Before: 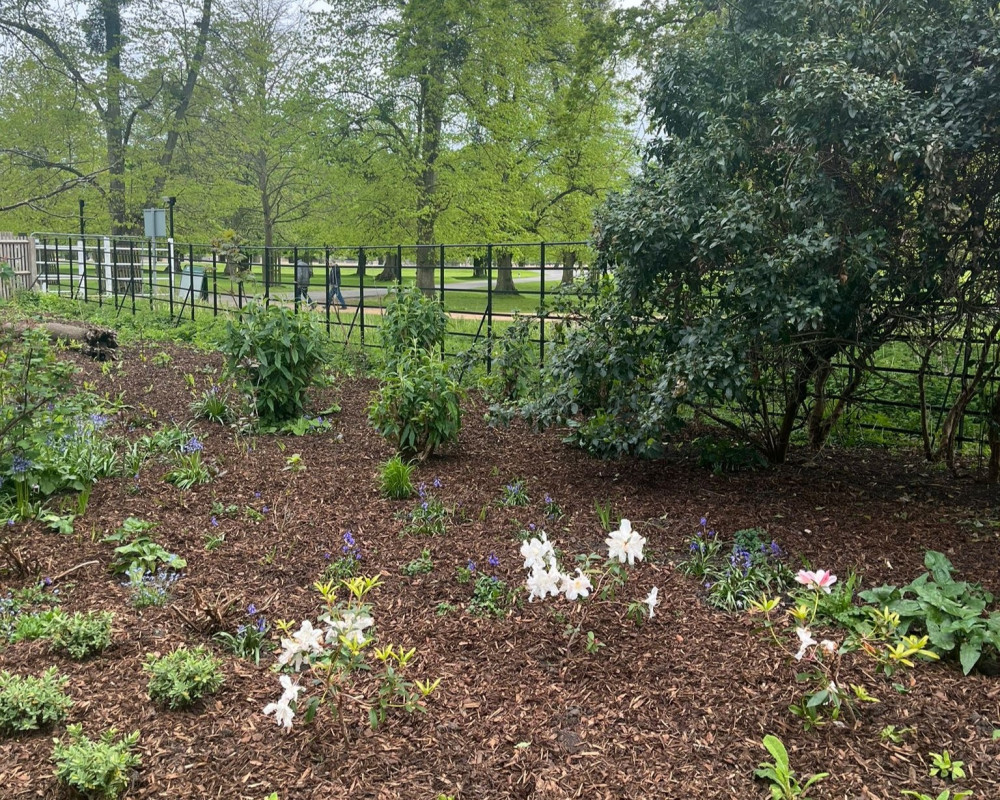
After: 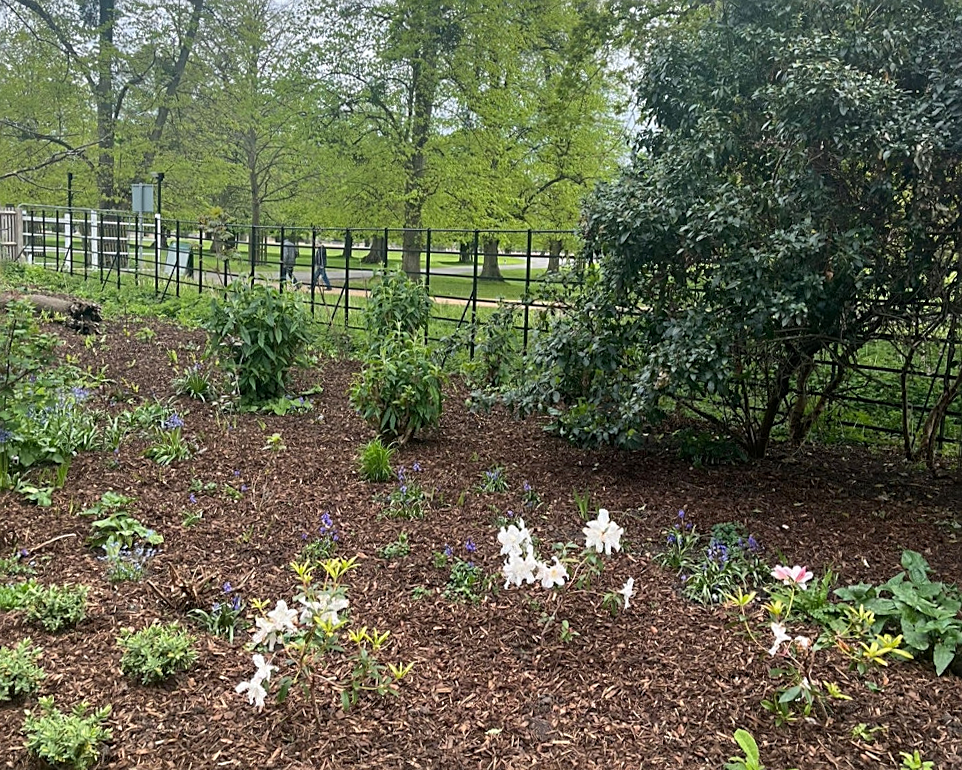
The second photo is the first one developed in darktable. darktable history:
sharpen: on, module defaults
crop and rotate: angle -1.81°
